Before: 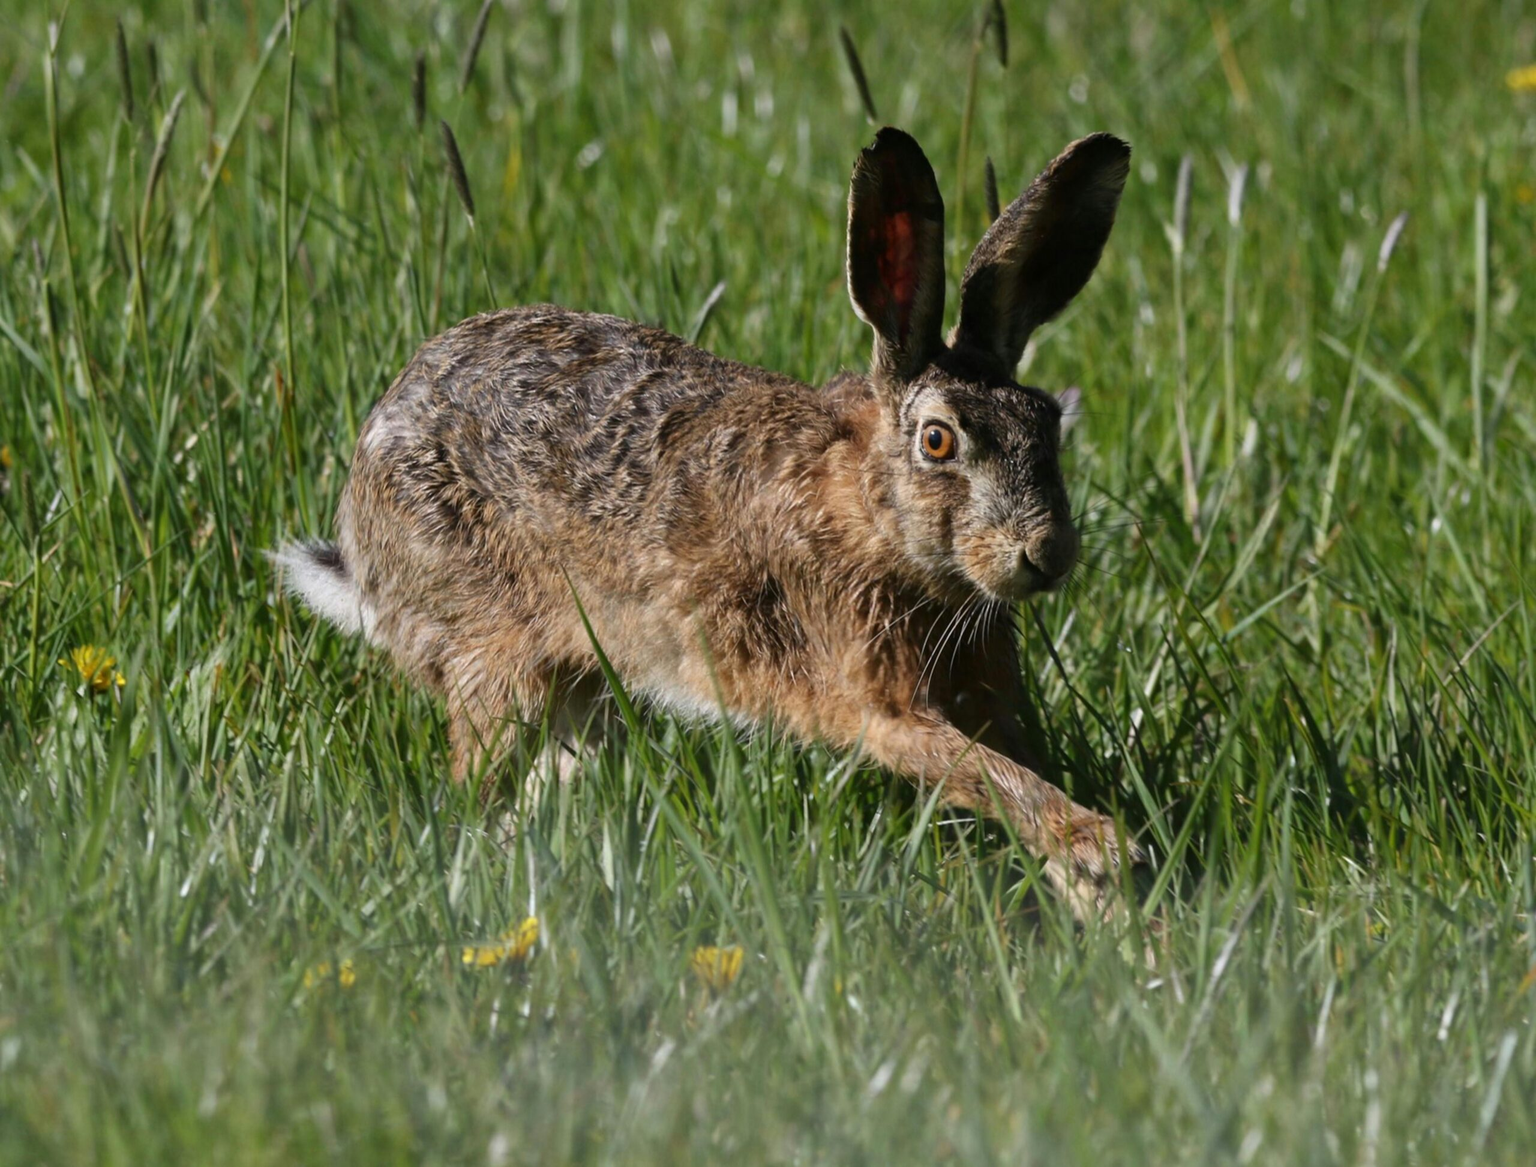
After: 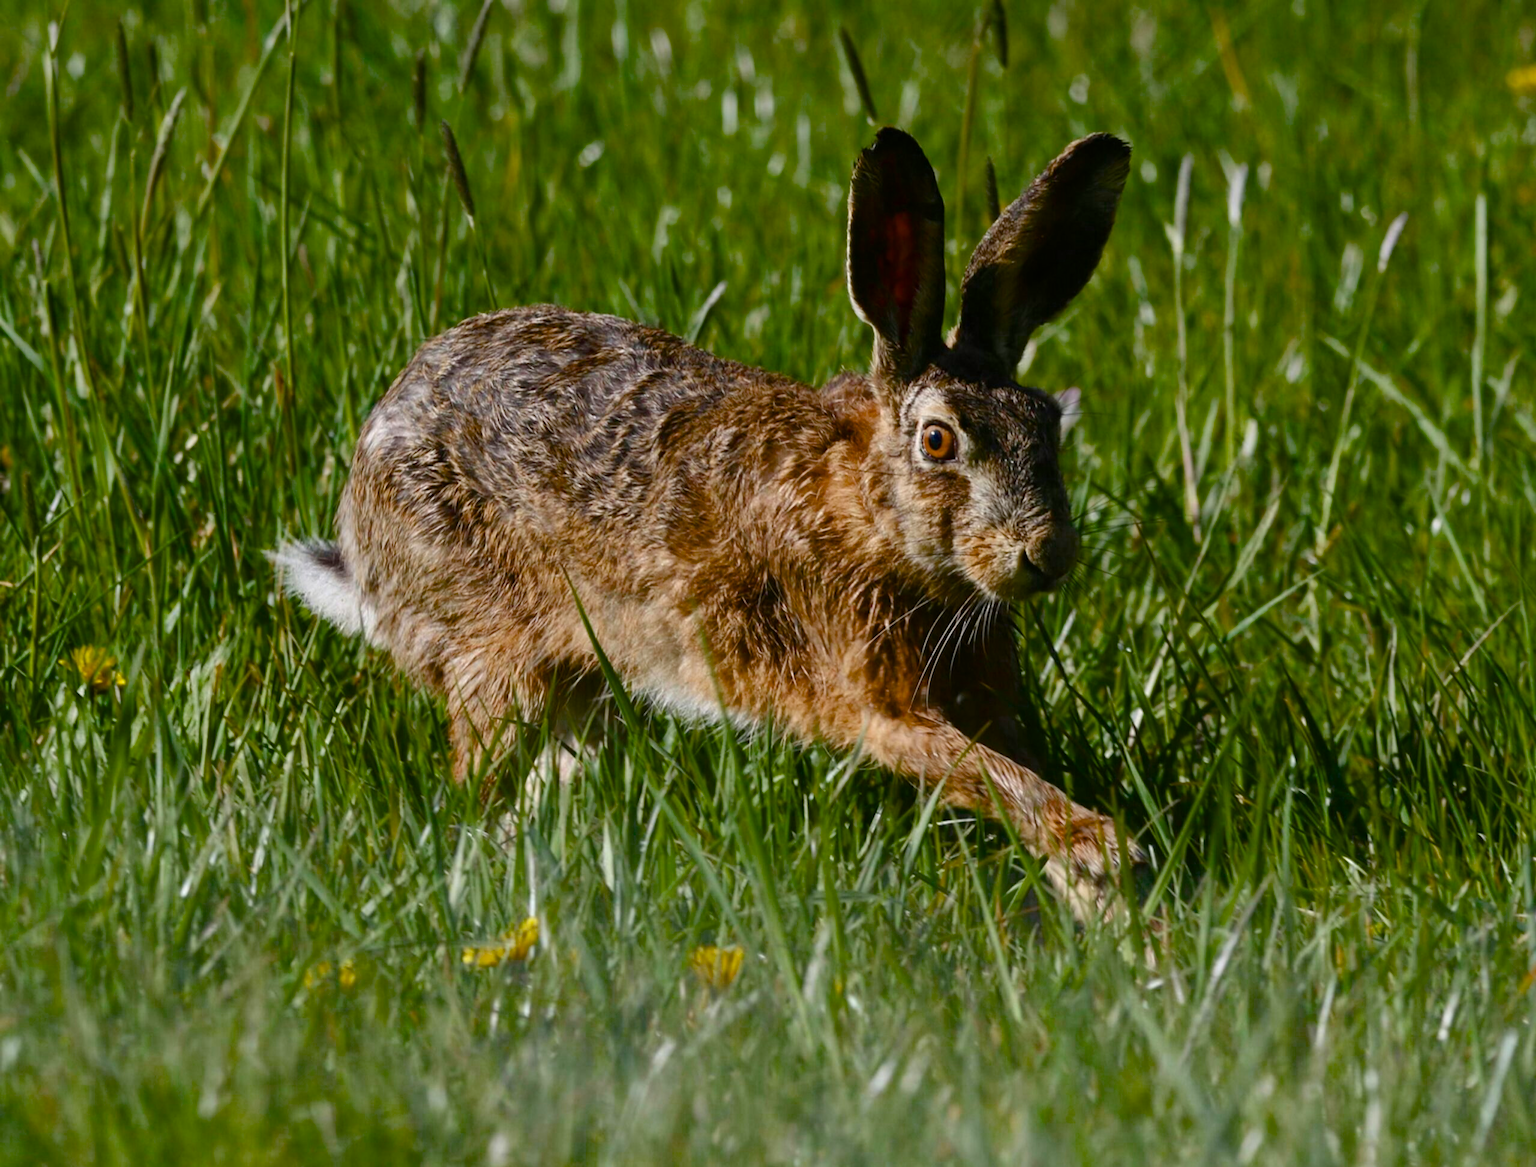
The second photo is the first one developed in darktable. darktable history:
color balance rgb: linear chroma grading › global chroma 1.281%, linear chroma grading › mid-tones -1.449%, perceptual saturation grading › global saturation 34.801%, perceptual saturation grading › highlights -29.964%, perceptual saturation grading › shadows 35.98%, saturation formula JzAzBz (2021)
